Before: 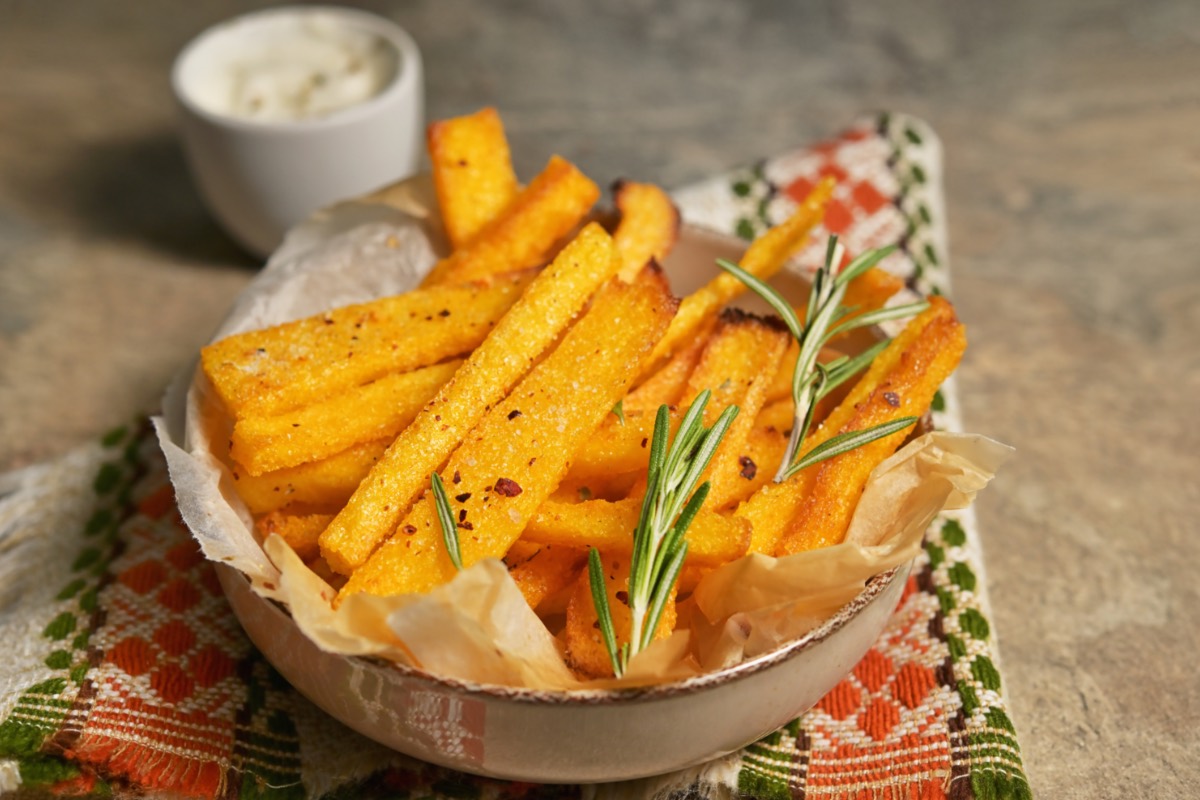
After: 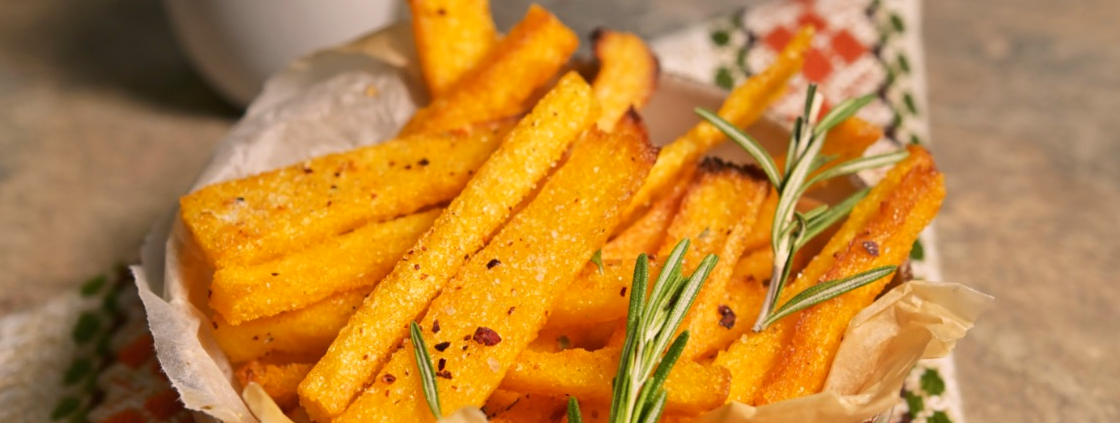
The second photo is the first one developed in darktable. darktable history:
crop: left 1.788%, top 18.916%, right 4.831%, bottom 28.191%
color correction: highlights a* 7.19, highlights b* 3.8
